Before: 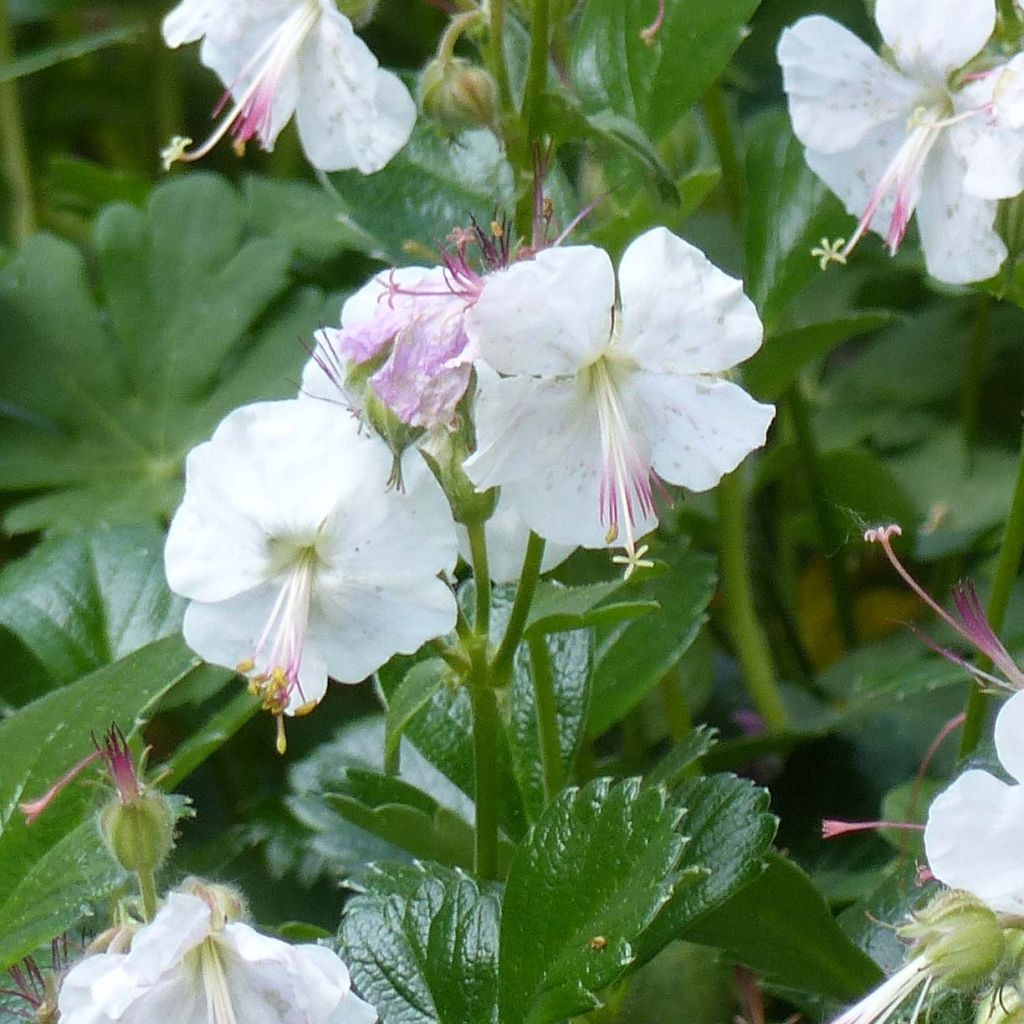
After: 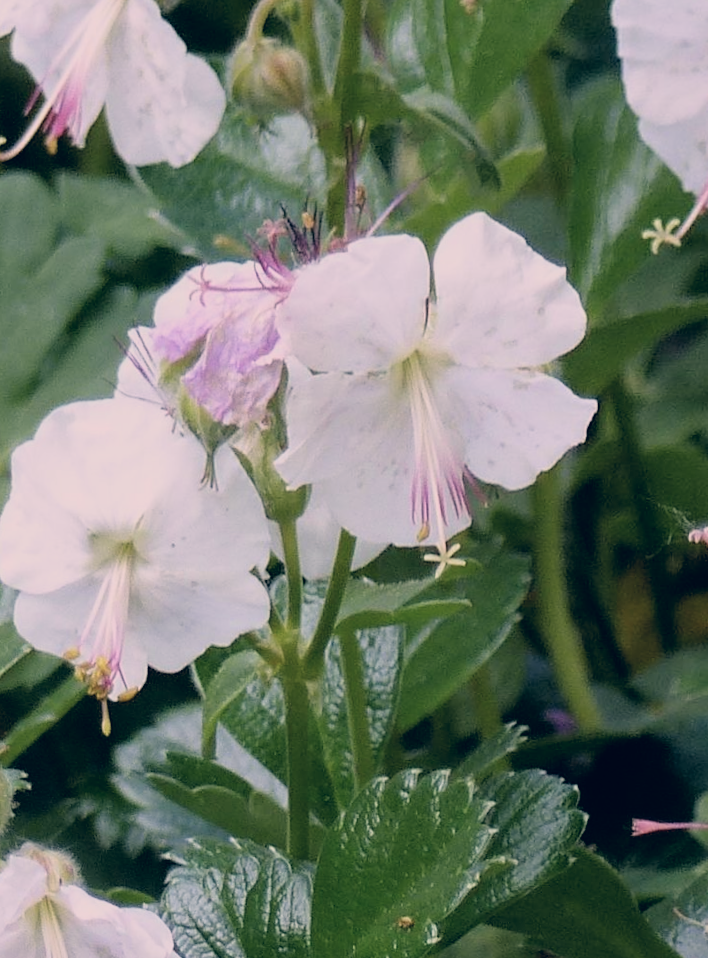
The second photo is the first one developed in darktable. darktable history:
filmic rgb: black relative exposure -7.92 EV, white relative exposure 4.13 EV, threshold 3 EV, hardness 4.02, latitude 51.22%, contrast 1.013, shadows ↔ highlights balance 5.35%, color science v5 (2021), contrast in shadows safe, contrast in highlights safe, enable highlight reconstruction true
crop: left 13.443%, right 13.31%
color correction: highlights a* 14.46, highlights b* 5.85, shadows a* -5.53, shadows b* -15.24, saturation 0.85
rotate and perspective: rotation 0.062°, lens shift (vertical) 0.115, lens shift (horizontal) -0.133, crop left 0.047, crop right 0.94, crop top 0.061, crop bottom 0.94
